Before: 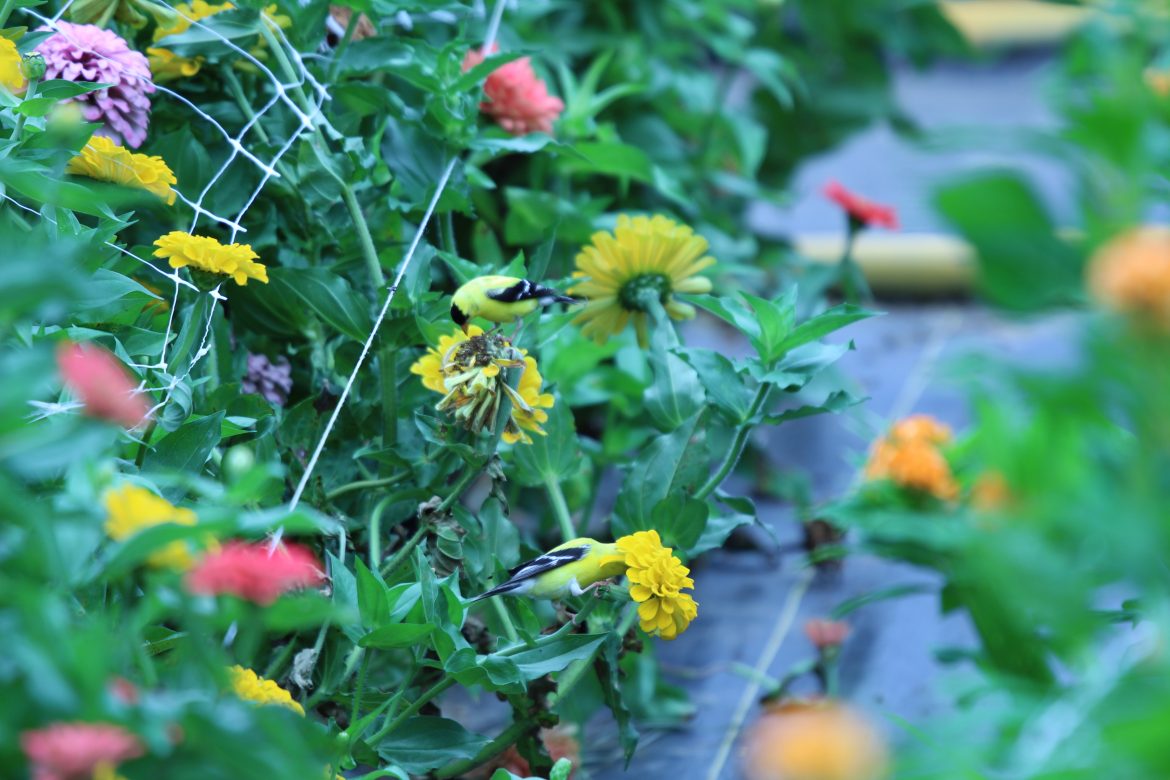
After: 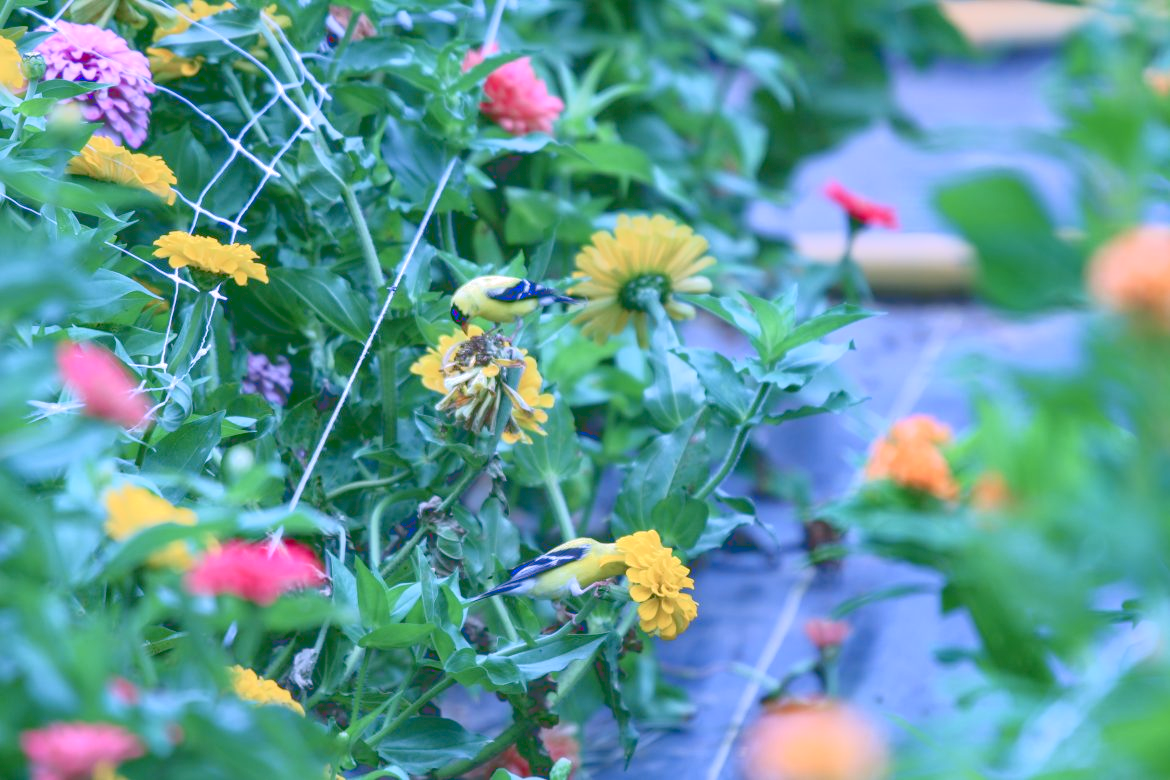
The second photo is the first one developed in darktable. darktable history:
tone curve: curves: ch0 [(0, 0) (0.003, 0.278) (0.011, 0.282) (0.025, 0.282) (0.044, 0.29) (0.069, 0.295) (0.1, 0.306) (0.136, 0.316) (0.177, 0.33) (0.224, 0.358) (0.277, 0.403) (0.335, 0.451) (0.399, 0.505) (0.468, 0.558) (0.543, 0.611) (0.623, 0.679) (0.709, 0.751) (0.801, 0.815) (0.898, 0.863) (1, 1)], color space Lab, linked channels, preserve colors none
local contrast: detail 130%
color correction: highlights a* 15.99, highlights b* -20.71
